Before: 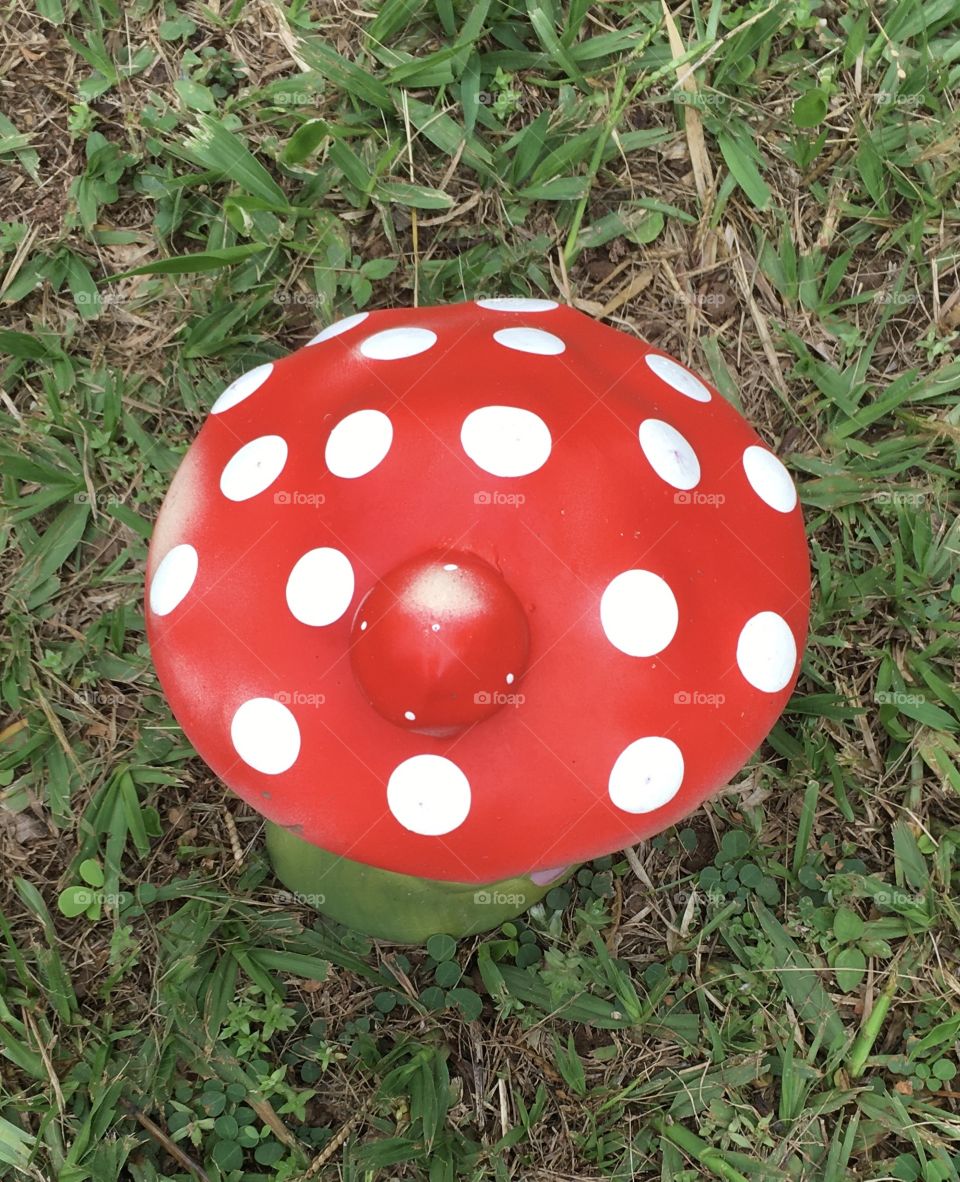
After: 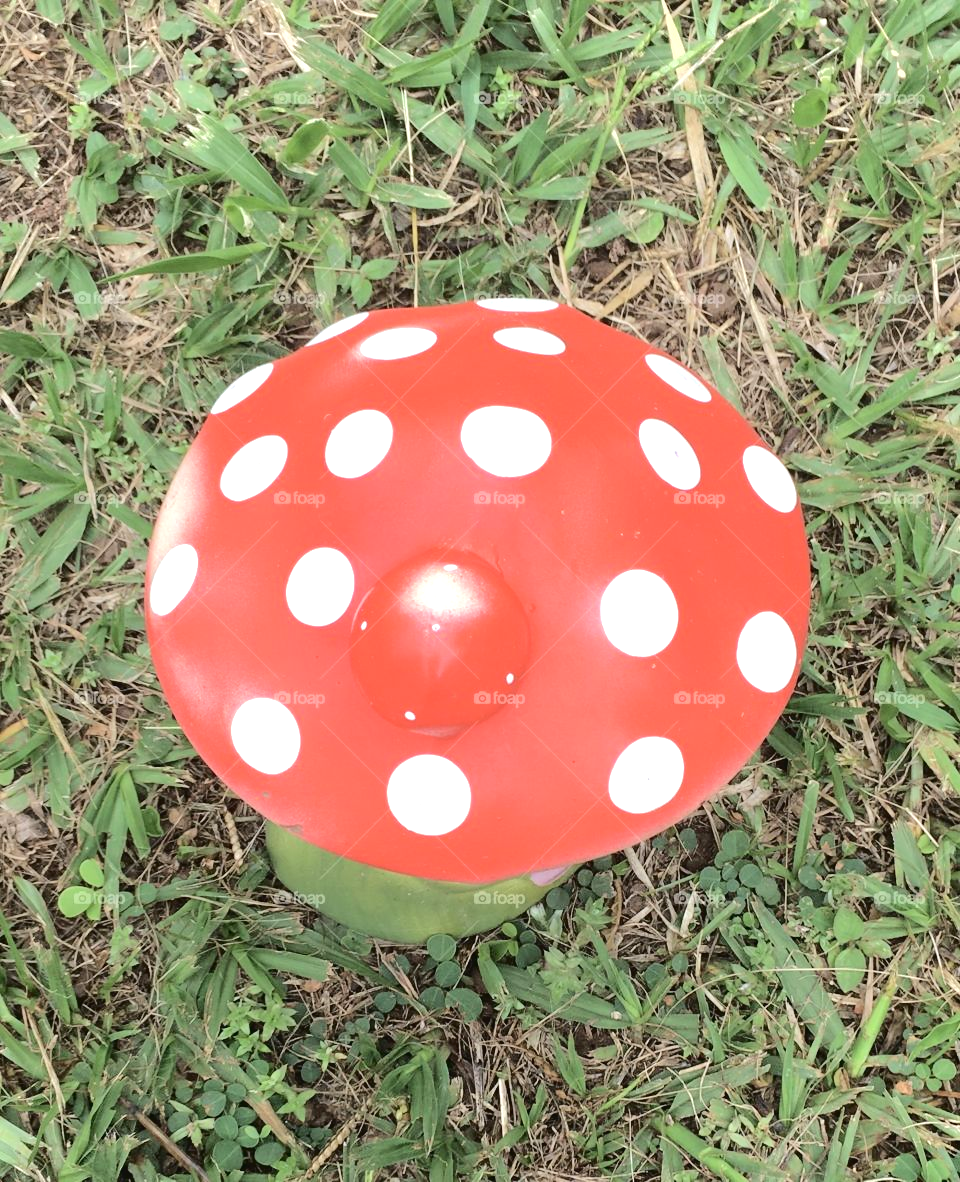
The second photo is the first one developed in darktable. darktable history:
exposure: exposure 0.63 EV, compensate highlight preservation false
tone curve: curves: ch0 [(0, 0) (0.003, 0.026) (0.011, 0.03) (0.025, 0.038) (0.044, 0.046) (0.069, 0.055) (0.1, 0.075) (0.136, 0.114) (0.177, 0.158) (0.224, 0.215) (0.277, 0.296) (0.335, 0.386) (0.399, 0.479) (0.468, 0.568) (0.543, 0.637) (0.623, 0.707) (0.709, 0.773) (0.801, 0.834) (0.898, 0.896) (1, 1)], color space Lab, independent channels, preserve colors none
contrast brightness saturation: saturation -0.042
